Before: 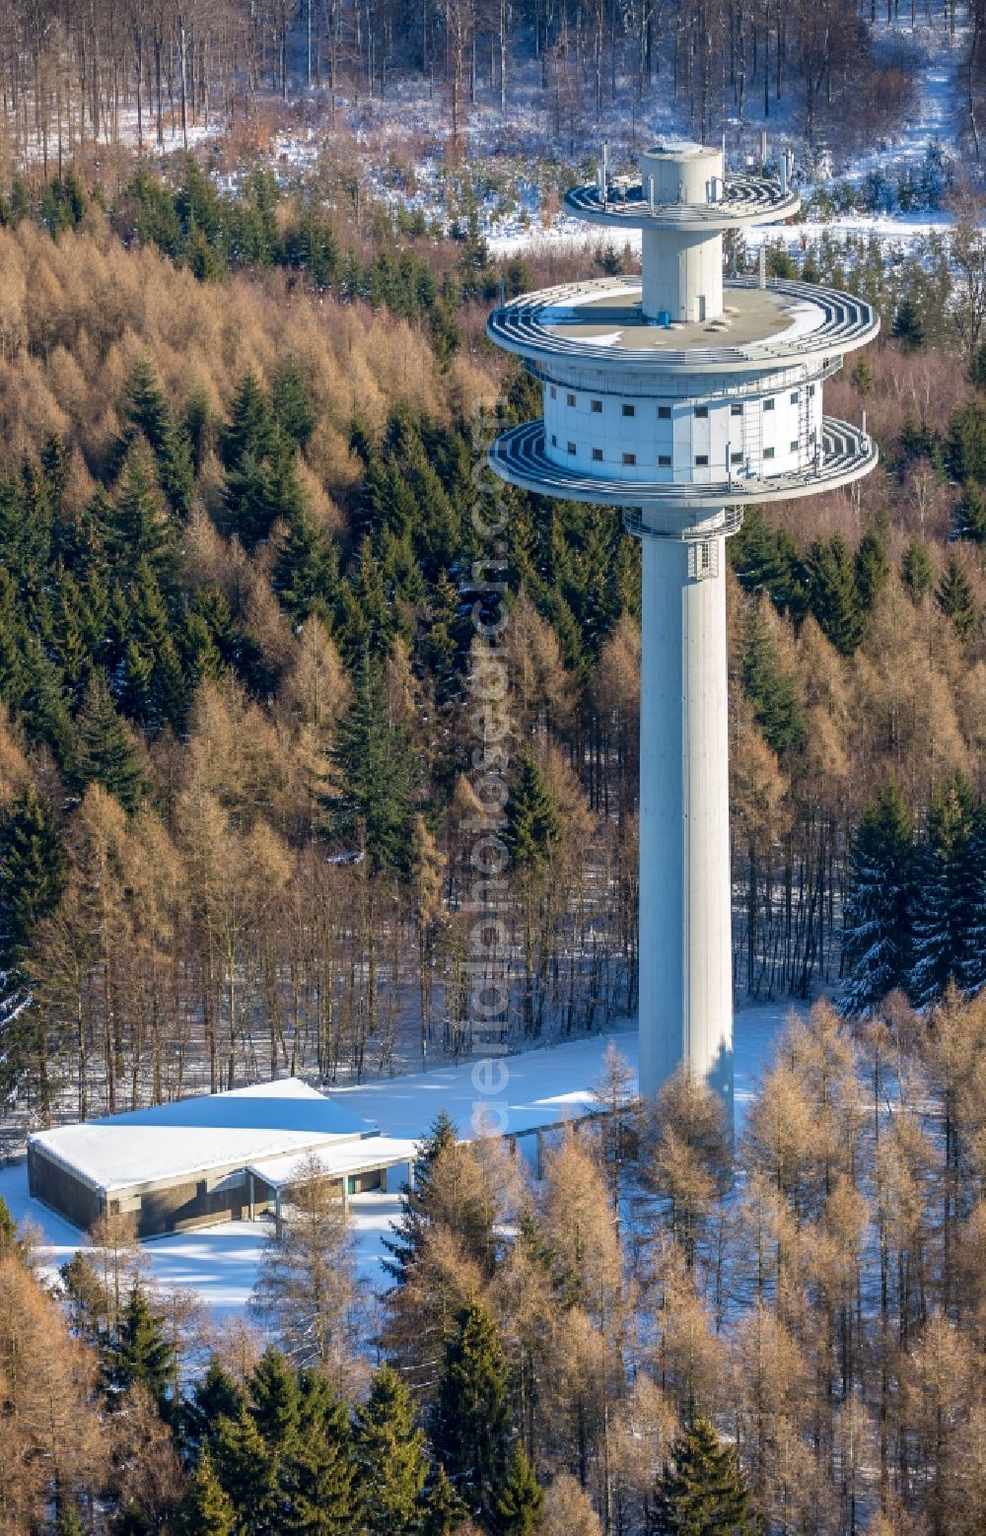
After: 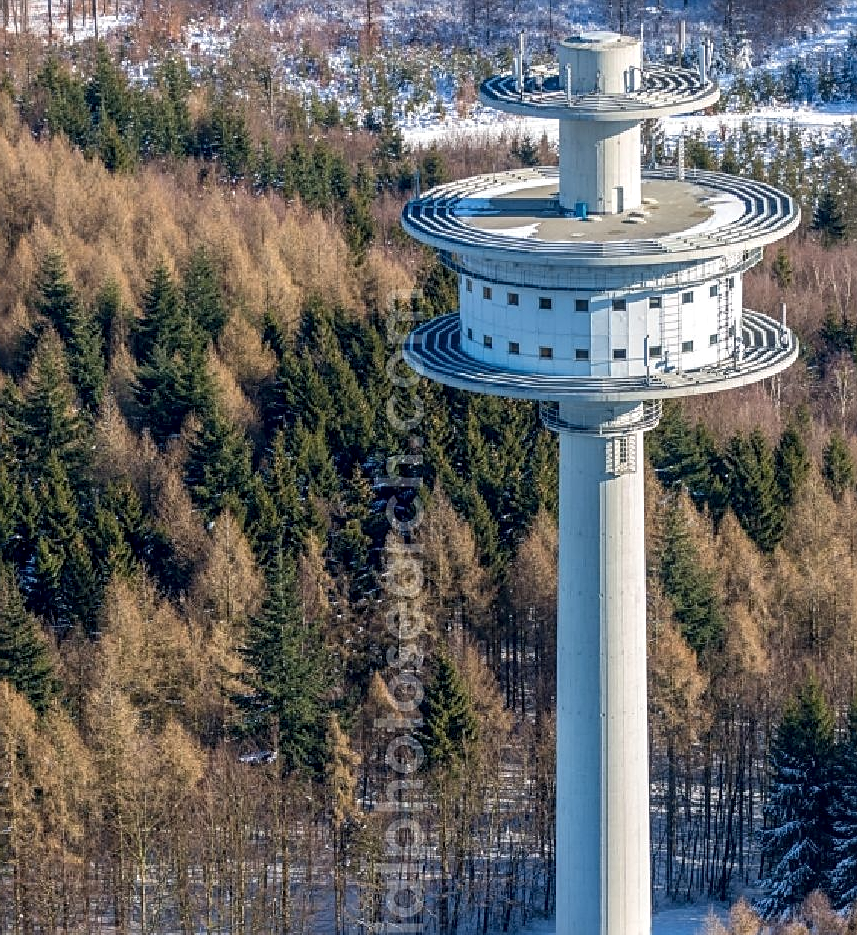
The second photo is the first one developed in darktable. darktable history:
sharpen: on, module defaults
local contrast: on, module defaults
crop and rotate: left 9.239%, top 7.303%, right 4.981%, bottom 32.629%
